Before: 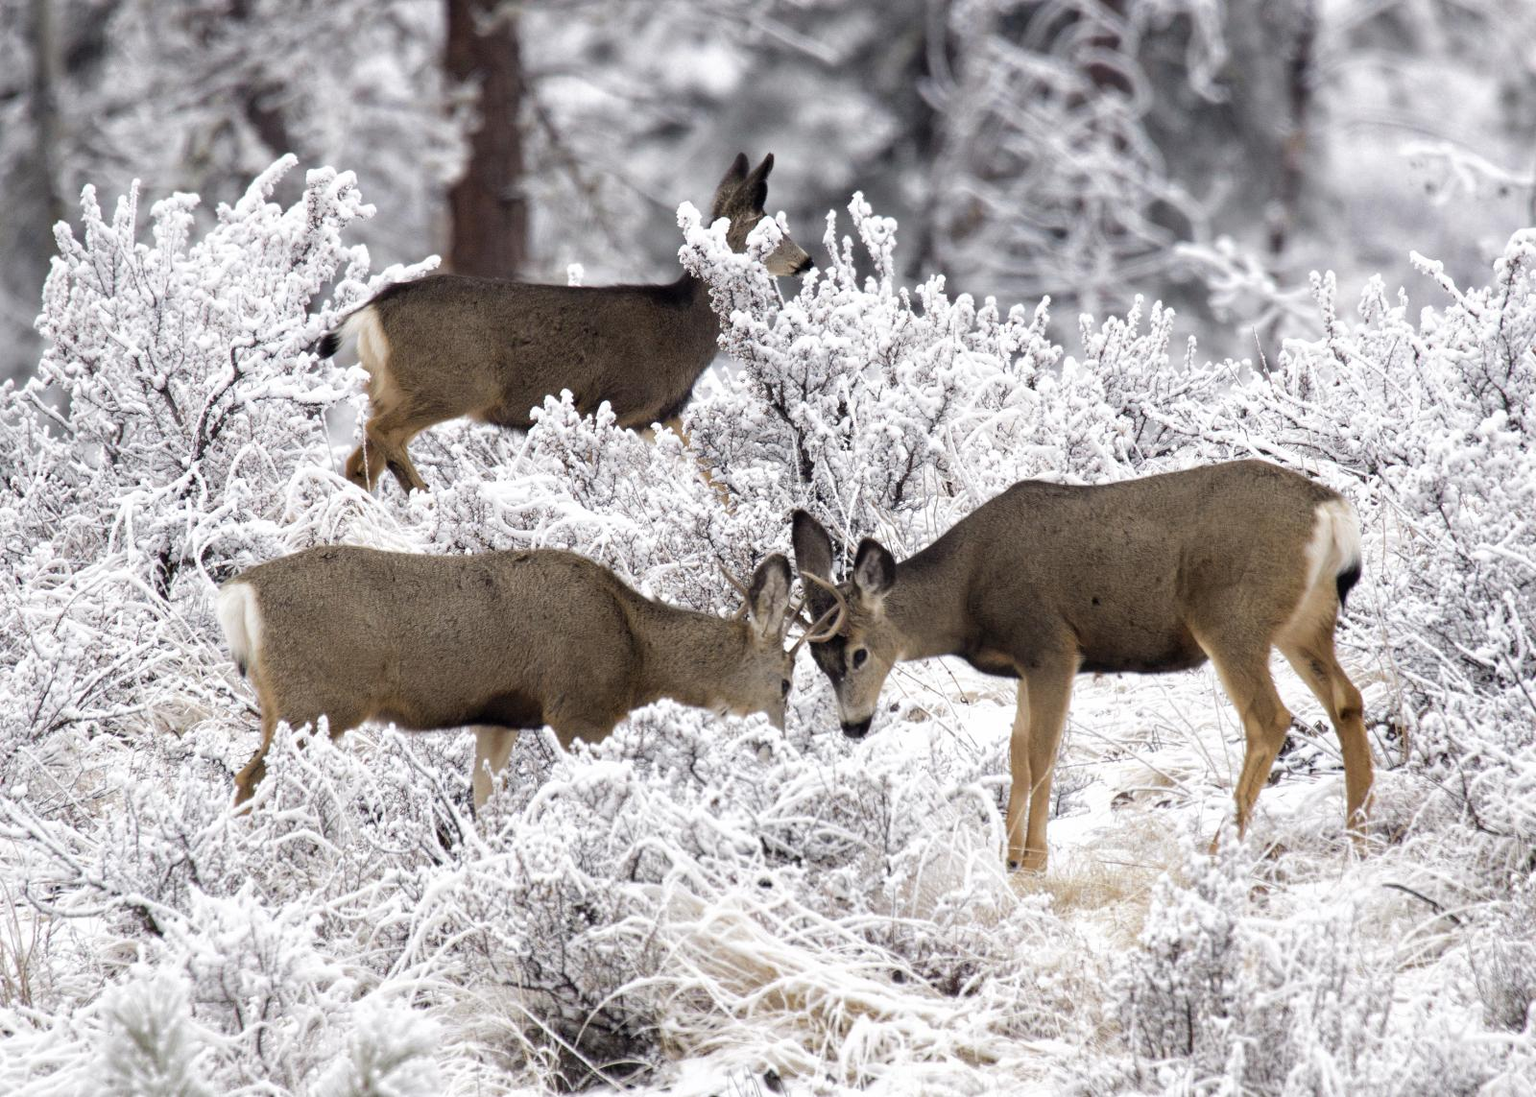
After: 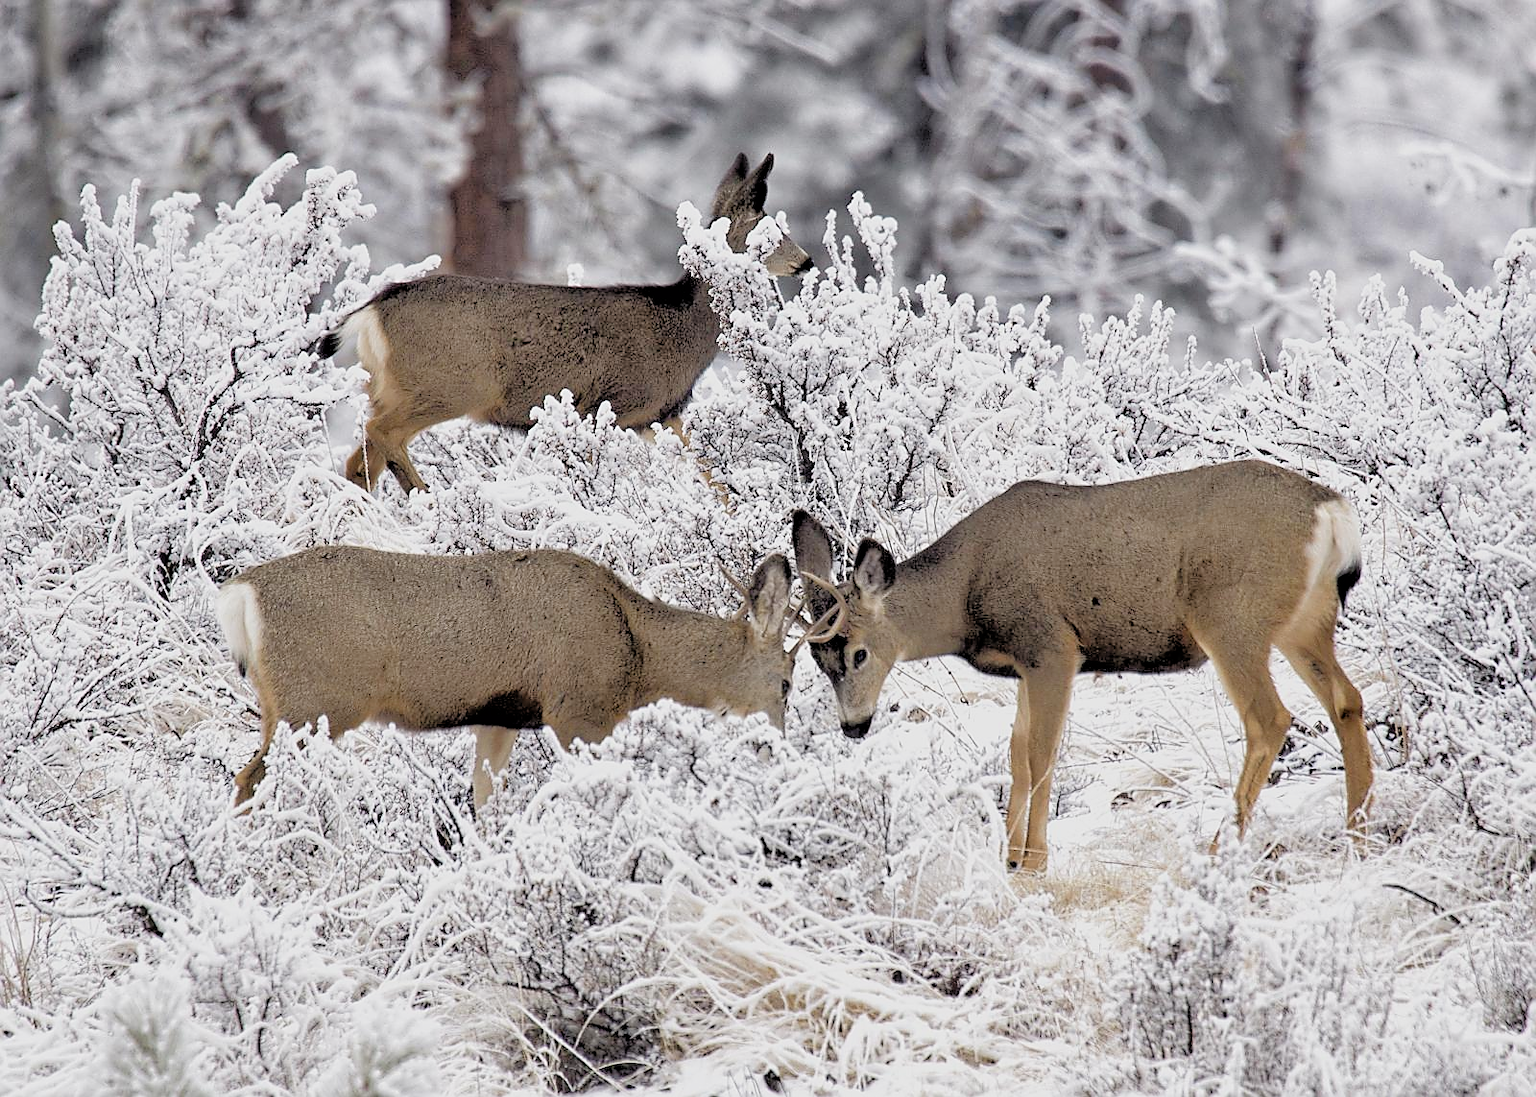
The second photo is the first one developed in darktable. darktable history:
filmic rgb: black relative exposure -3.88 EV, white relative exposure 3.48 EV, hardness 2.55, contrast 1.103
tone equalizer: -7 EV 0.144 EV, -6 EV 0.63 EV, -5 EV 1.13 EV, -4 EV 1.32 EV, -3 EV 1.15 EV, -2 EV 0.6 EV, -1 EV 0.146 EV
sharpen: radius 1.367, amount 1.243, threshold 0.656
